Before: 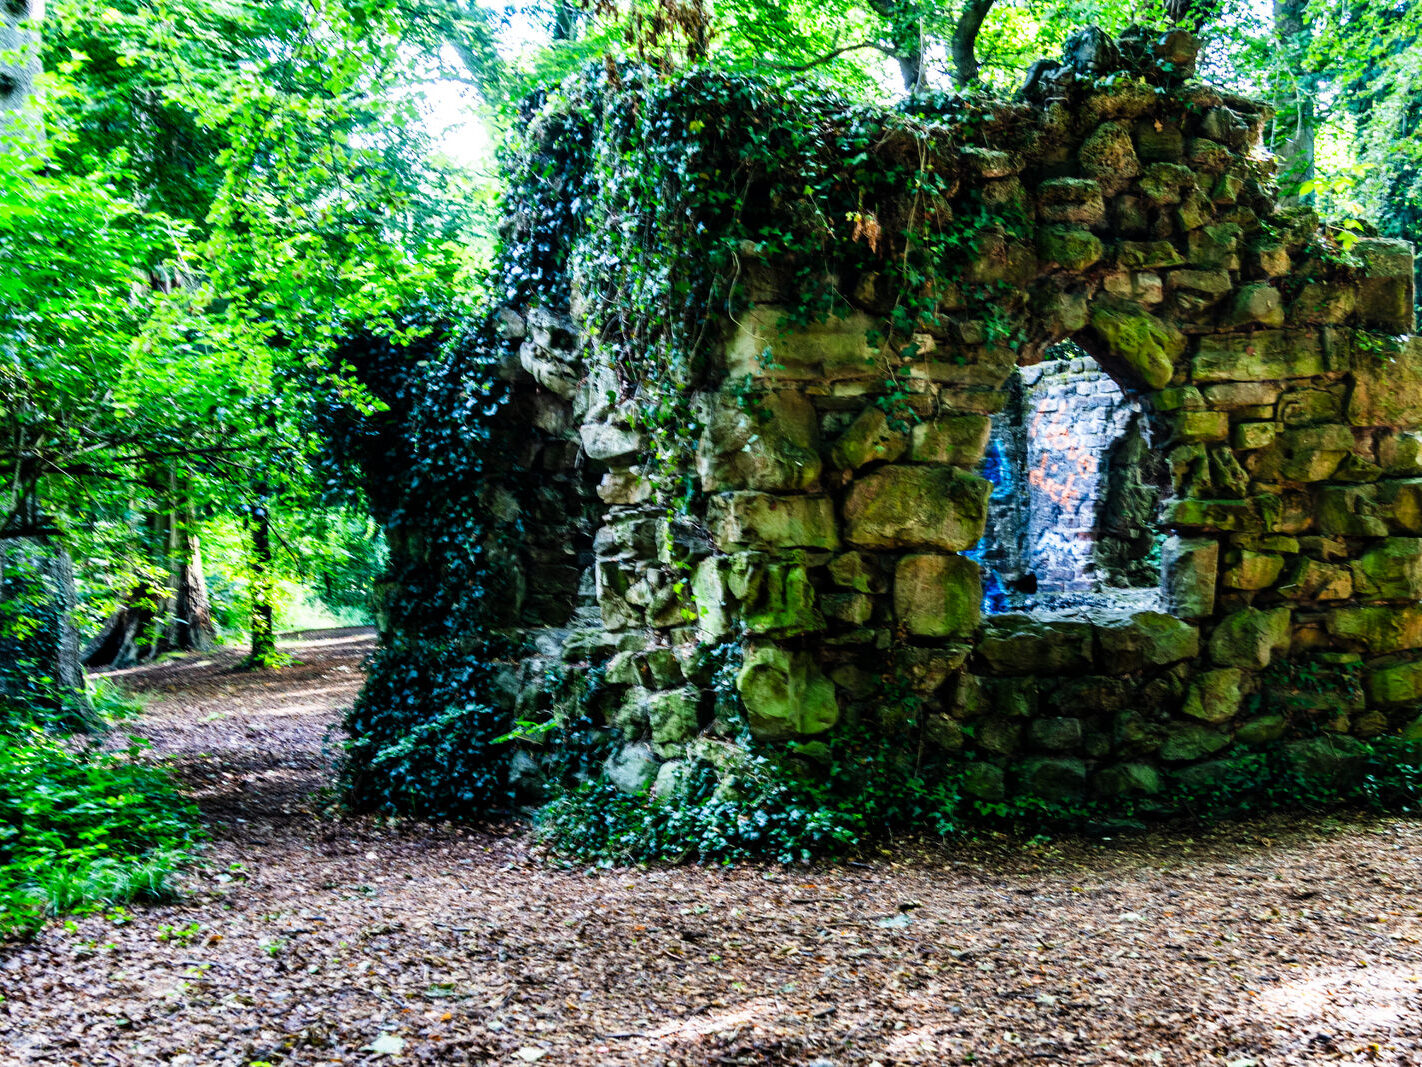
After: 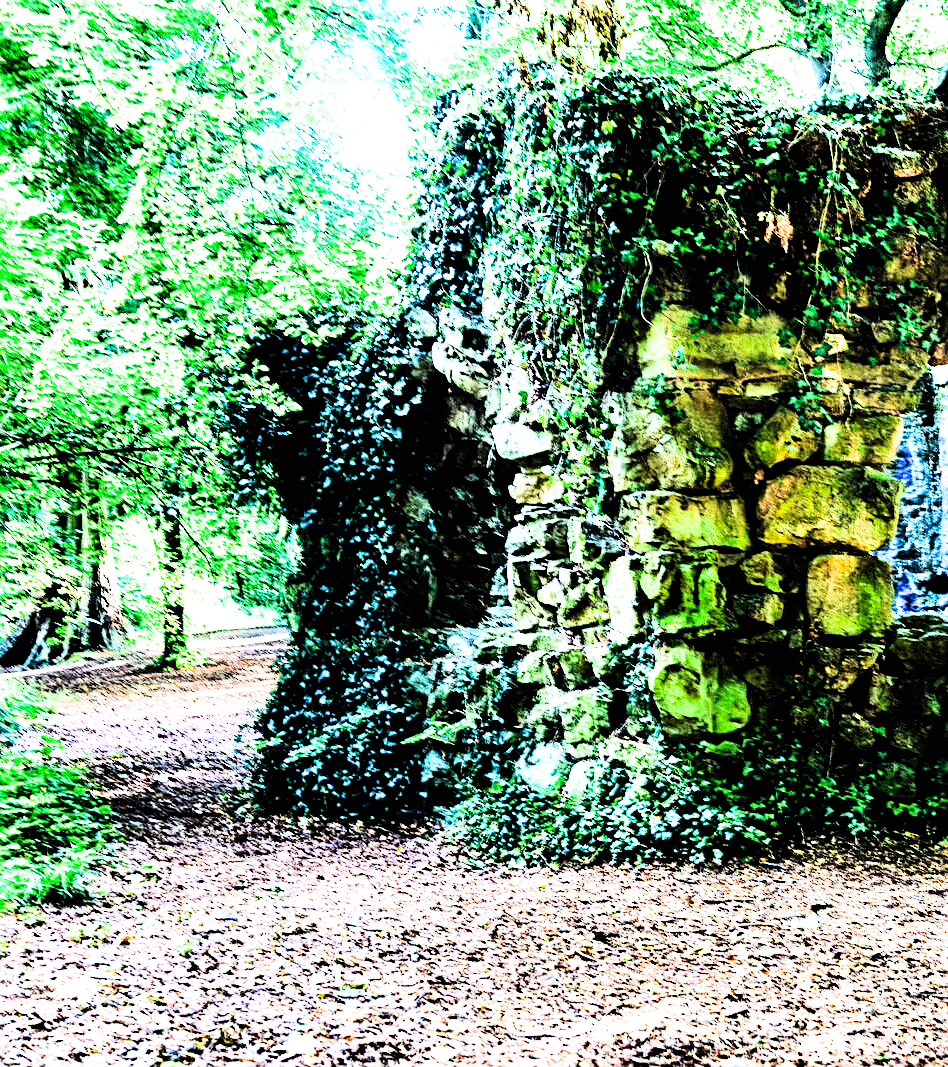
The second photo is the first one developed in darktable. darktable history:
sharpen: on, module defaults
crop and rotate: left 6.223%, right 27.055%
exposure: black level correction 0, exposure 1.517 EV, compensate exposure bias true, compensate highlight preservation false
contrast brightness saturation: contrast 0.205, brightness 0.166, saturation 0.224
filmic rgb: black relative exposure -5.13 EV, white relative exposure 3.95 EV, hardness 2.89, contrast 1.186, highlights saturation mix -31.22%
tone equalizer: -8 EV -0.753 EV, -7 EV -0.702 EV, -6 EV -0.577 EV, -5 EV -0.395 EV, -3 EV 0.404 EV, -2 EV 0.6 EV, -1 EV 0.695 EV, +0 EV 0.78 EV, edges refinement/feathering 500, mask exposure compensation -1.57 EV, preserve details no
